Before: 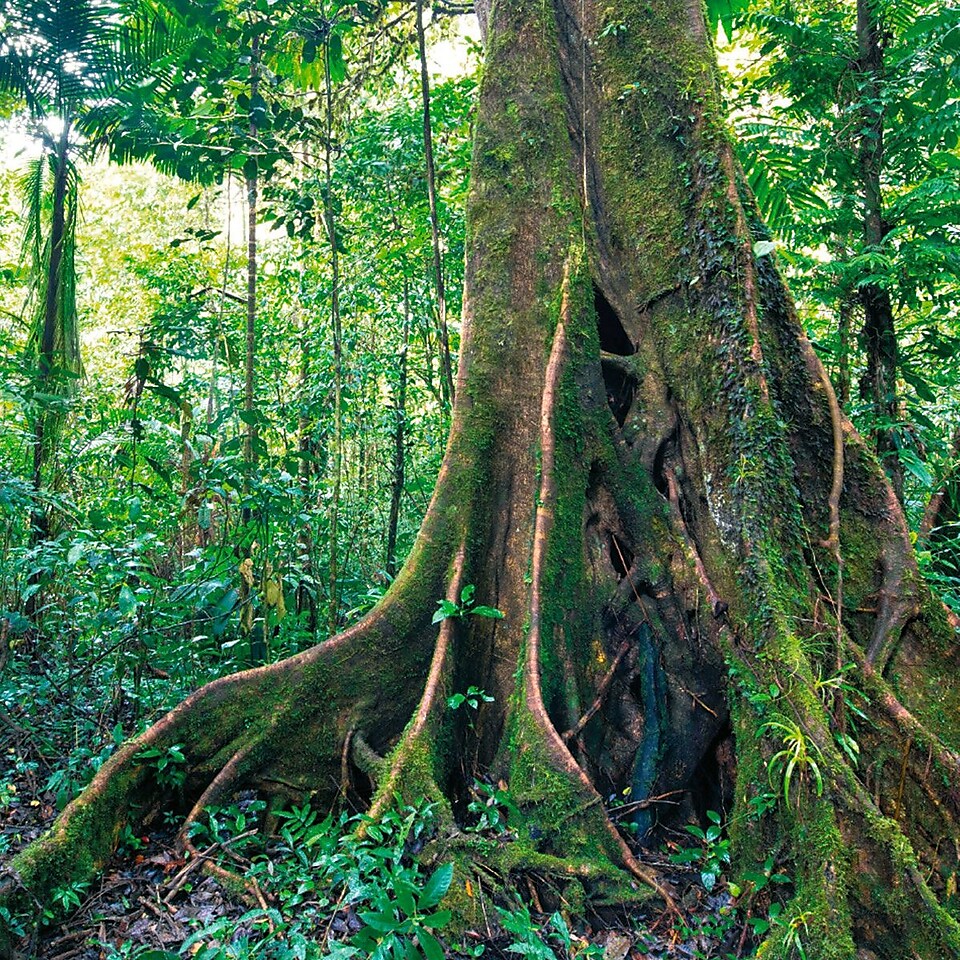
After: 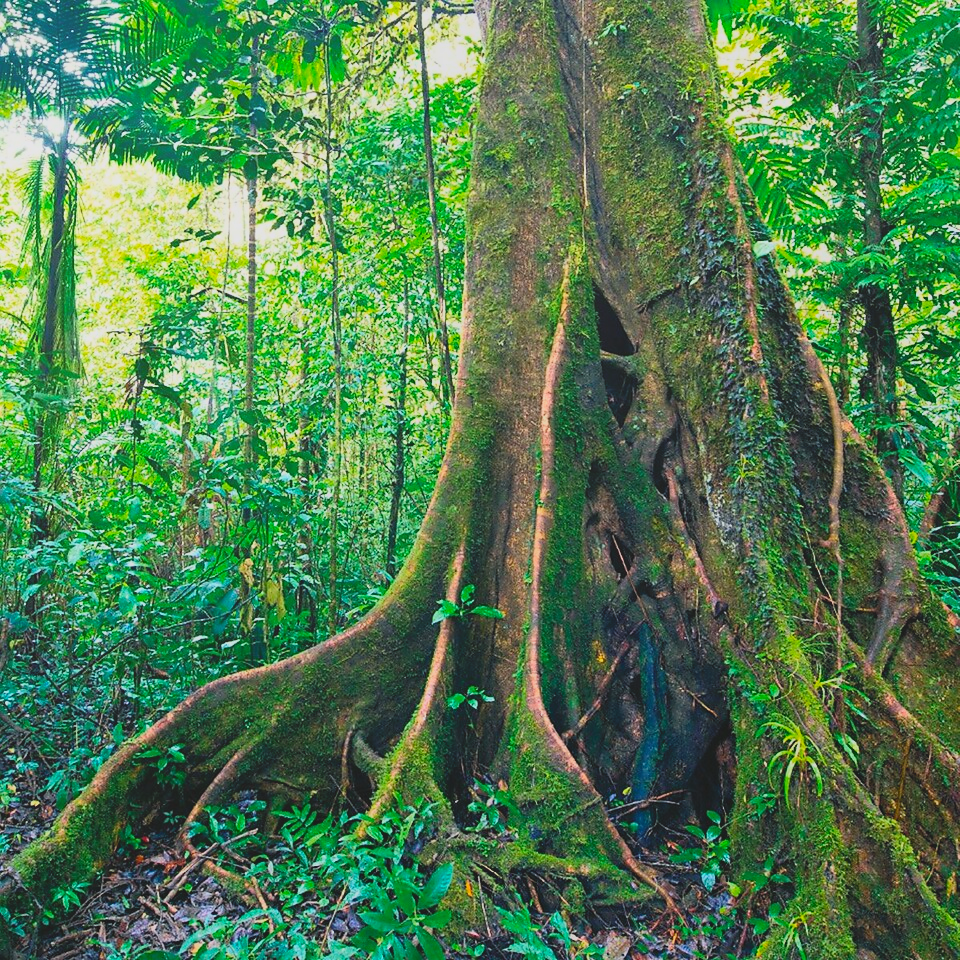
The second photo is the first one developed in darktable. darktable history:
contrast brightness saturation: contrast 0.199, brightness 0.158, saturation 0.218
local contrast: detail 69%
